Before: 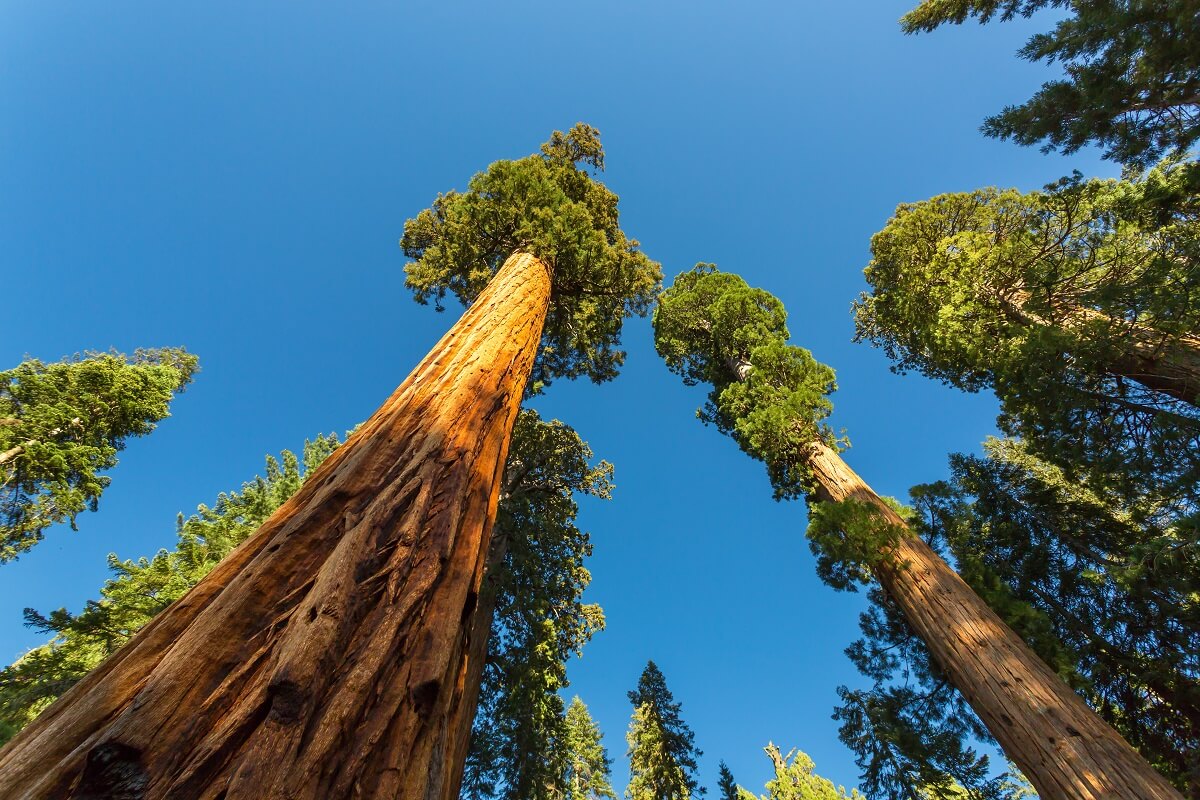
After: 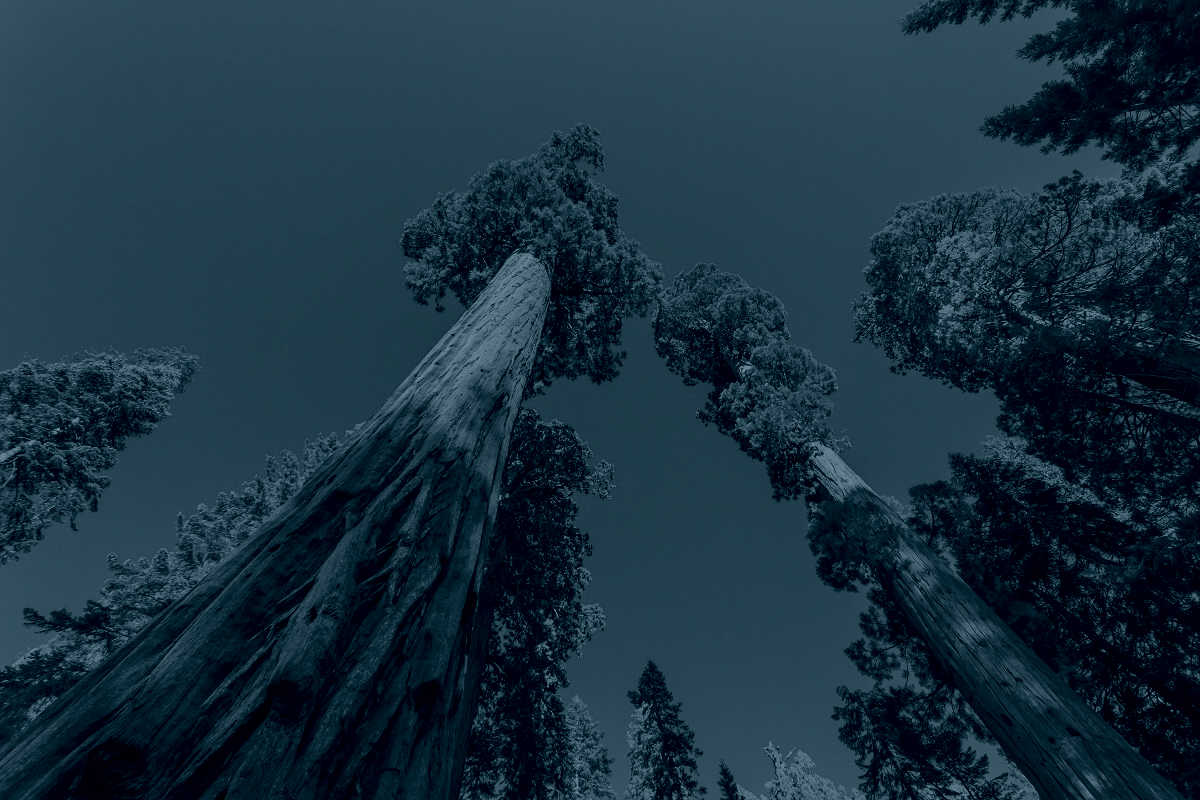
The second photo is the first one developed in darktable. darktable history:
rgb levels: mode RGB, independent channels, levels [[0, 0.5, 1], [0, 0.521, 1], [0, 0.536, 1]]
colorize: hue 194.4°, saturation 29%, source mix 61.75%, lightness 3.98%, version 1
